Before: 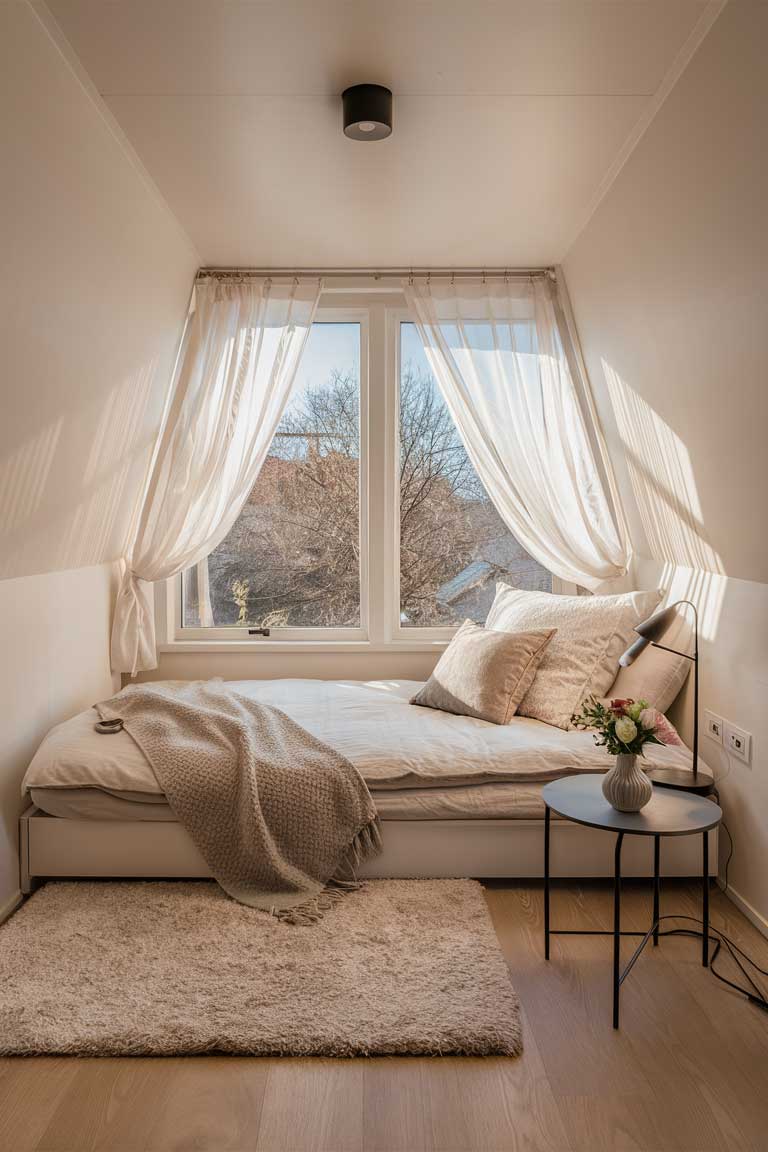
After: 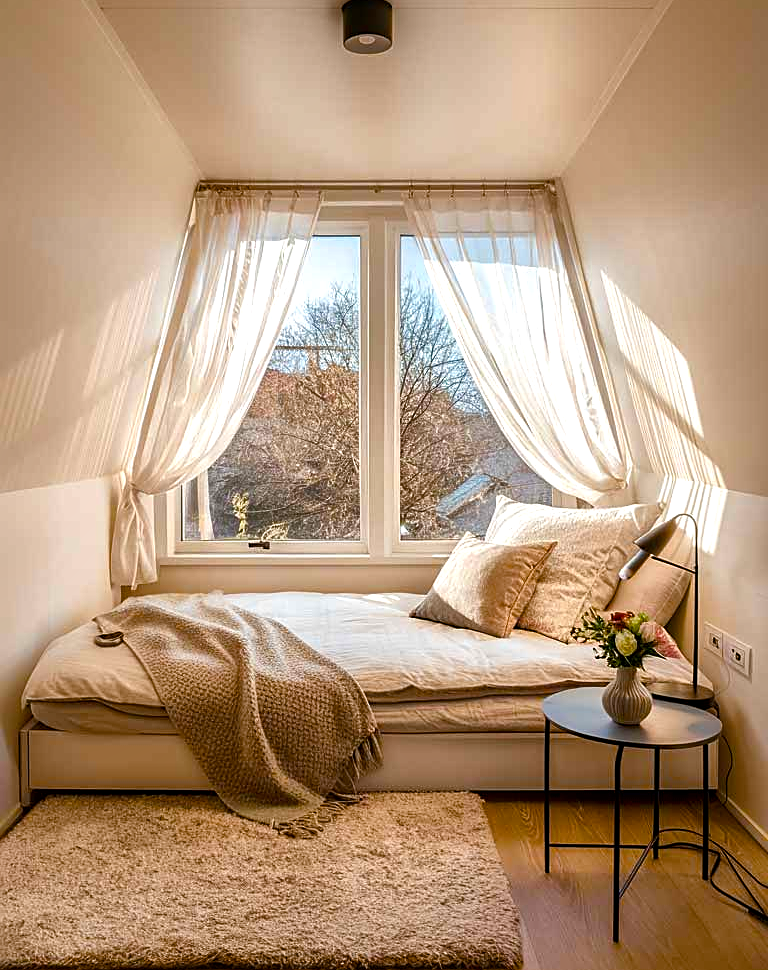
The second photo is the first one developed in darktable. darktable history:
crop: top 7.612%, bottom 8.122%
sharpen: on, module defaults
color balance rgb: white fulcrum 0.065 EV, linear chroma grading › global chroma 41.606%, perceptual saturation grading › global saturation 14.261%, perceptual saturation grading › highlights -25.588%, perceptual saturation grading › shadows 25.102%, perceptual brilliance grading › highlights 7.873%, perceptual brilliance grading › mid-tones 3.315%, perceptual brilliance grading › shadows 2.44%
local contrast: mode bilateral grid, contrast 20, coarseness 50, detail 157%, midtone range 0.2
